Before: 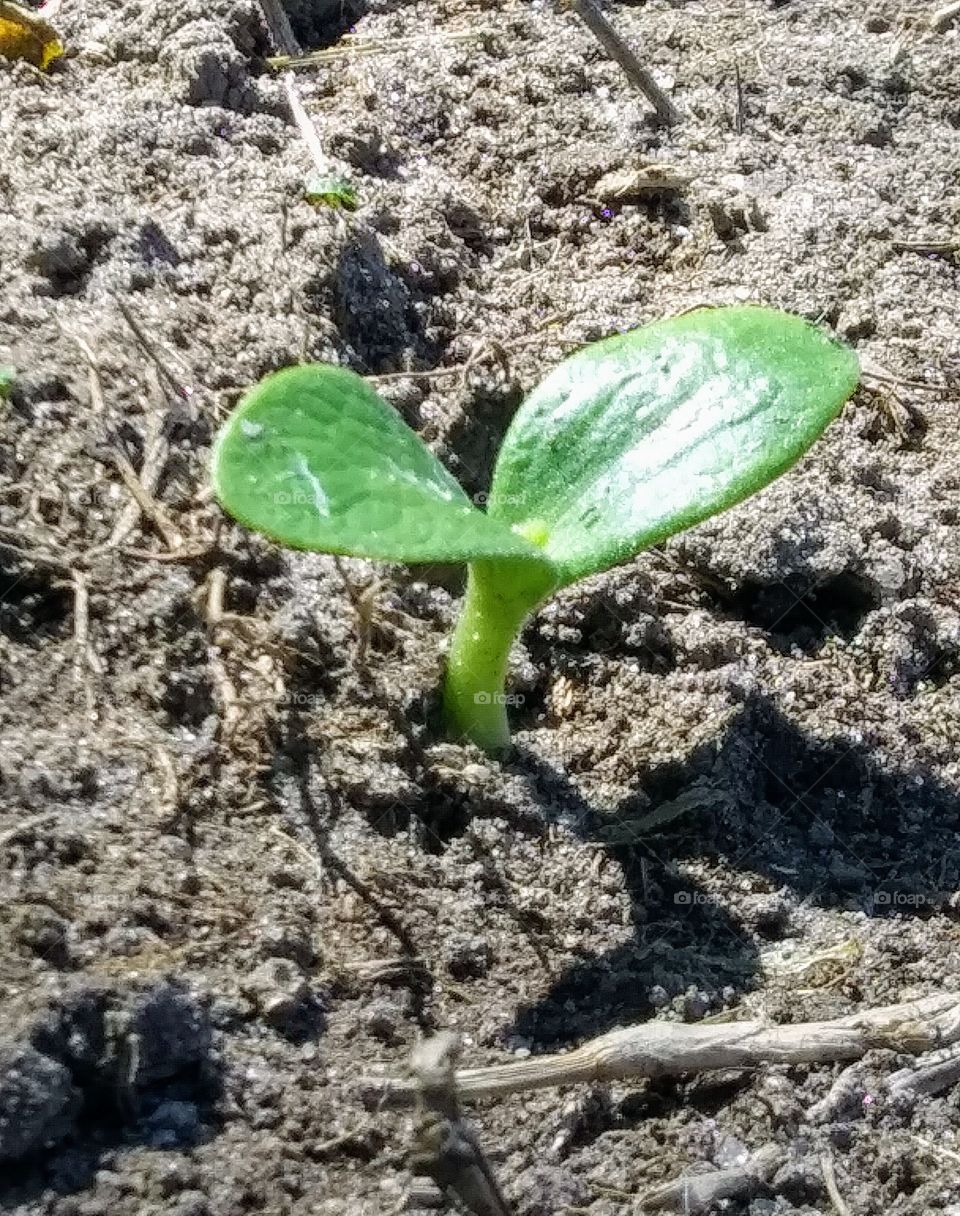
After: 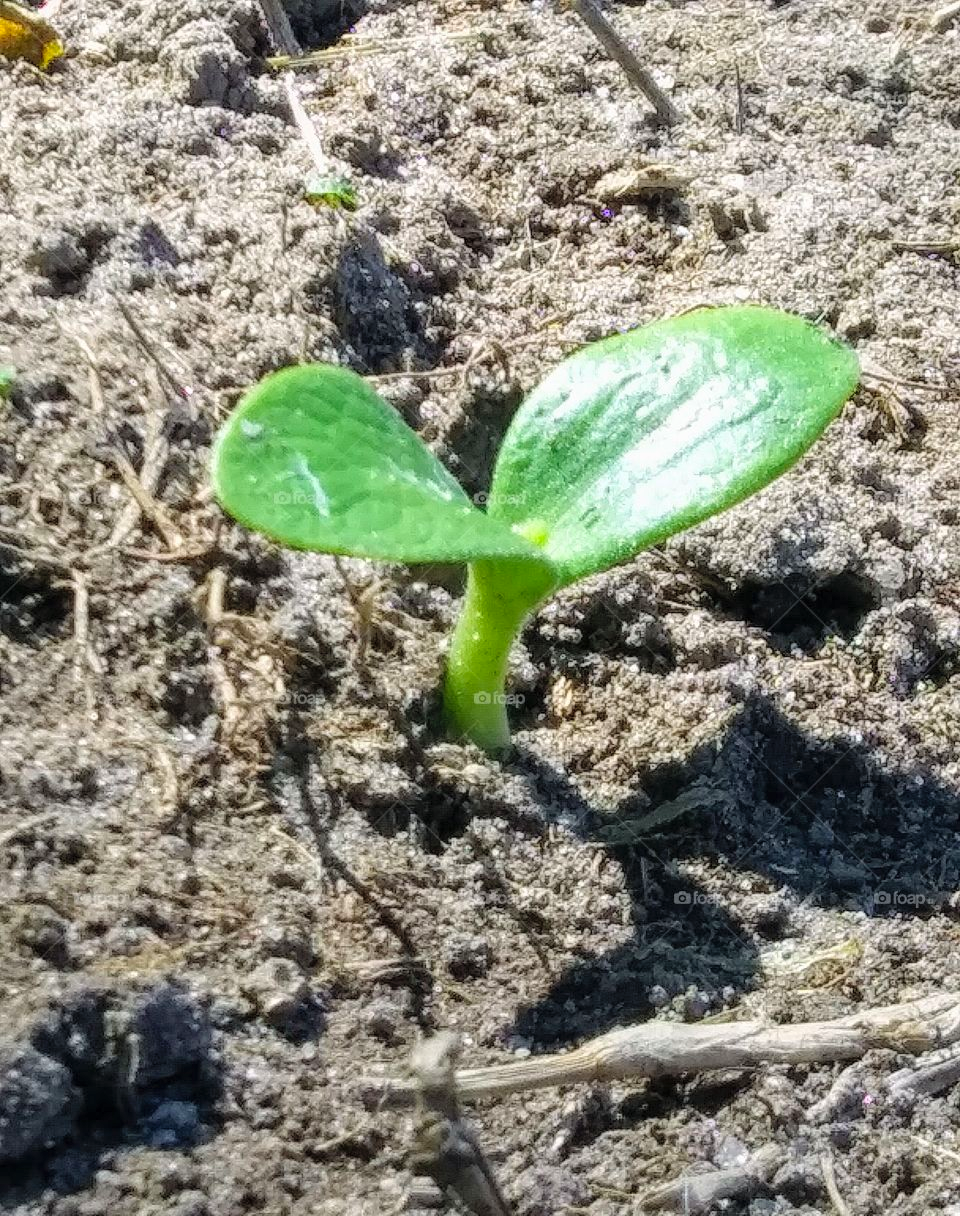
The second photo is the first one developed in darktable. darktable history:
contrast brightness saturation: brightness 0.093, saturation 0.191
